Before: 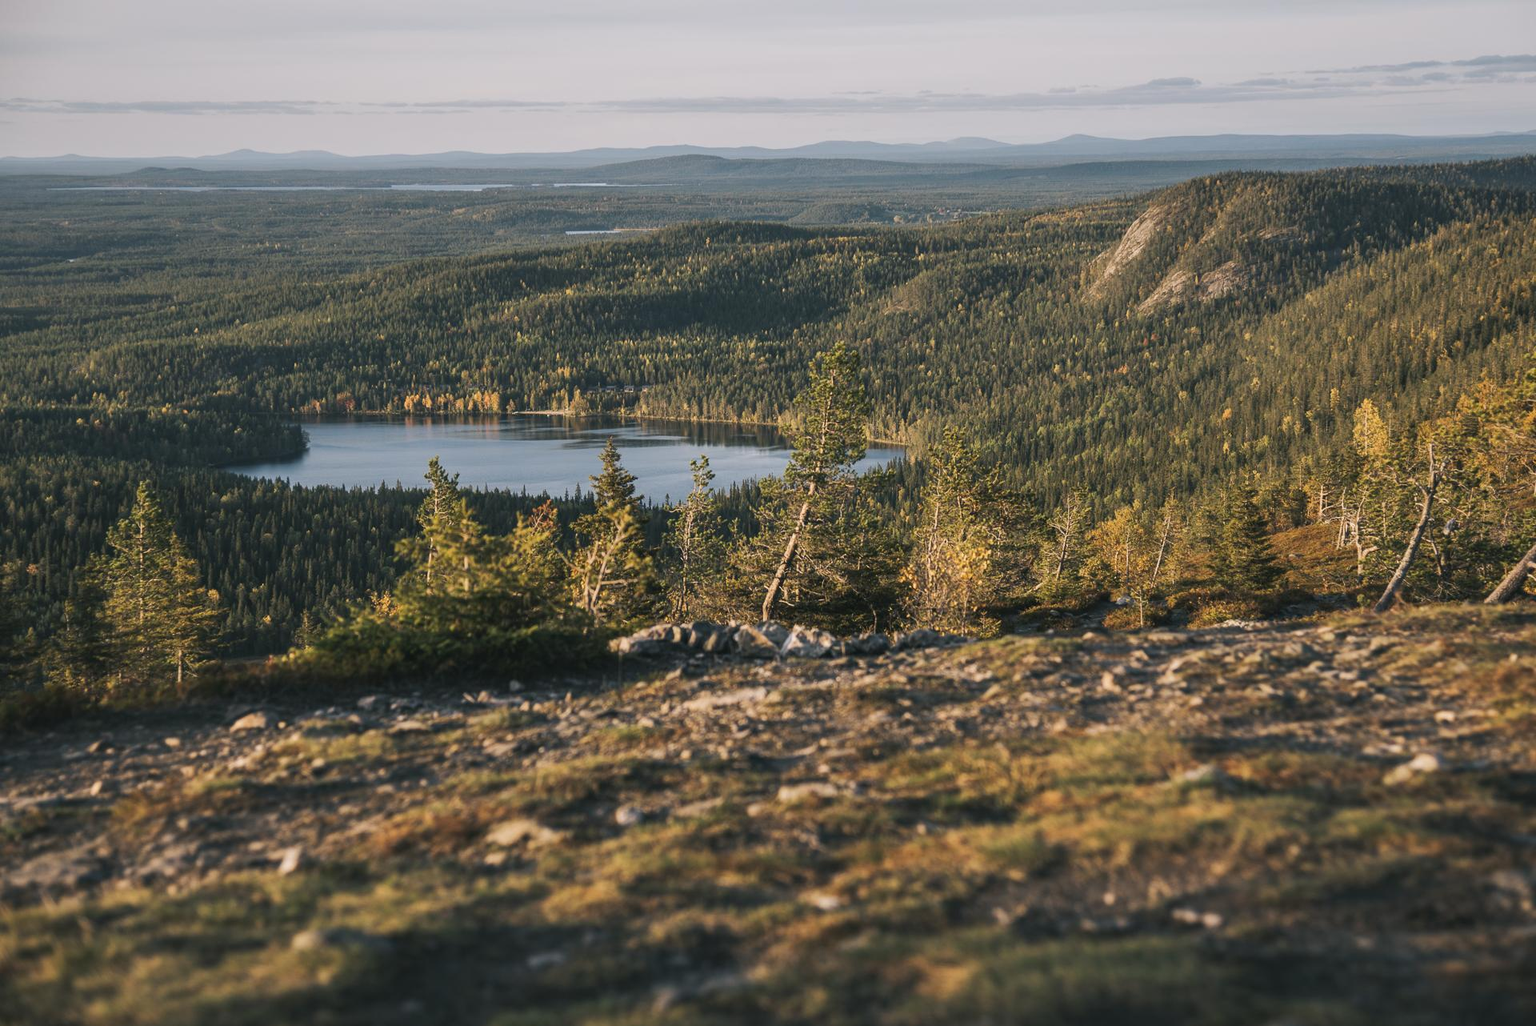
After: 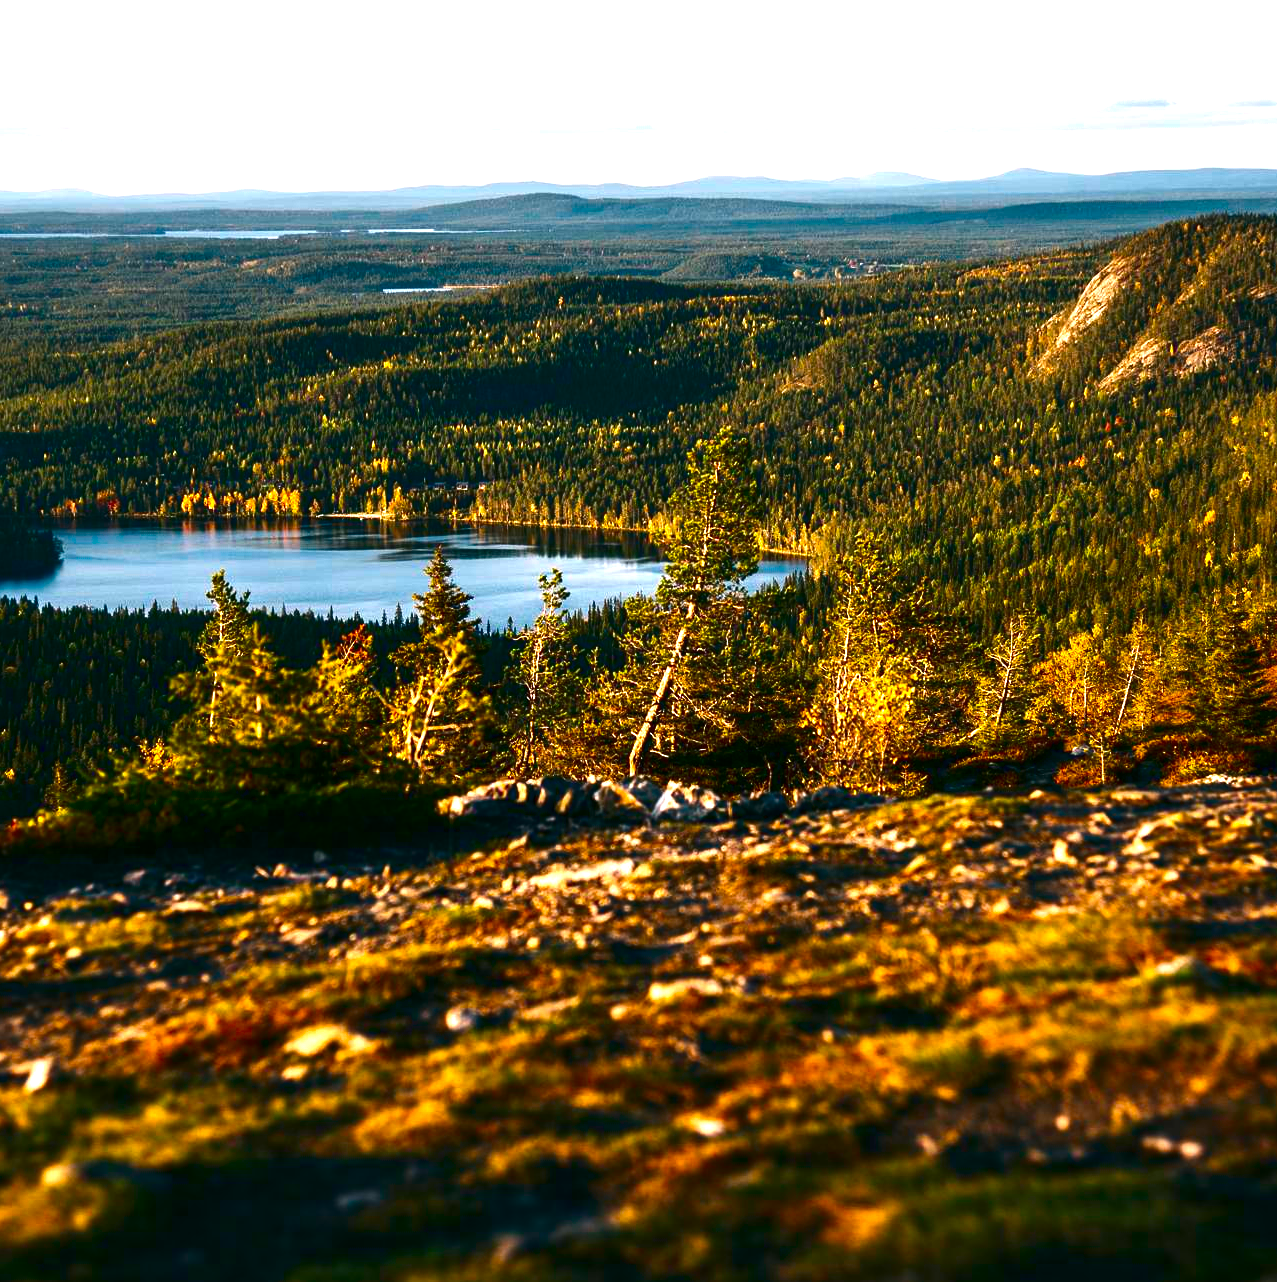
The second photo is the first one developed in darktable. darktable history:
crop: left 16.899%, right 16.556%
color balance rgb: linear chroma grading › global chroma 15%, perceptual saturation grading › global saturation 30%
contrast brightness saturation: contrast 0.09, brightness -0.59, saturation 0.17
exposure: black level correction 0, exposure 1.2 EV, compensate exposure bias true, compensate highlight preservation false
